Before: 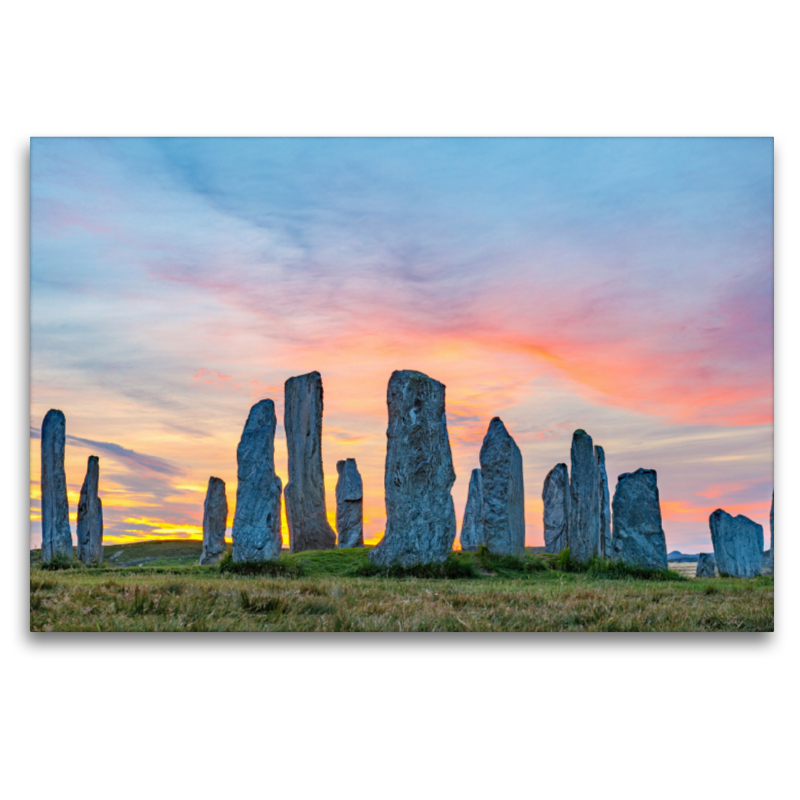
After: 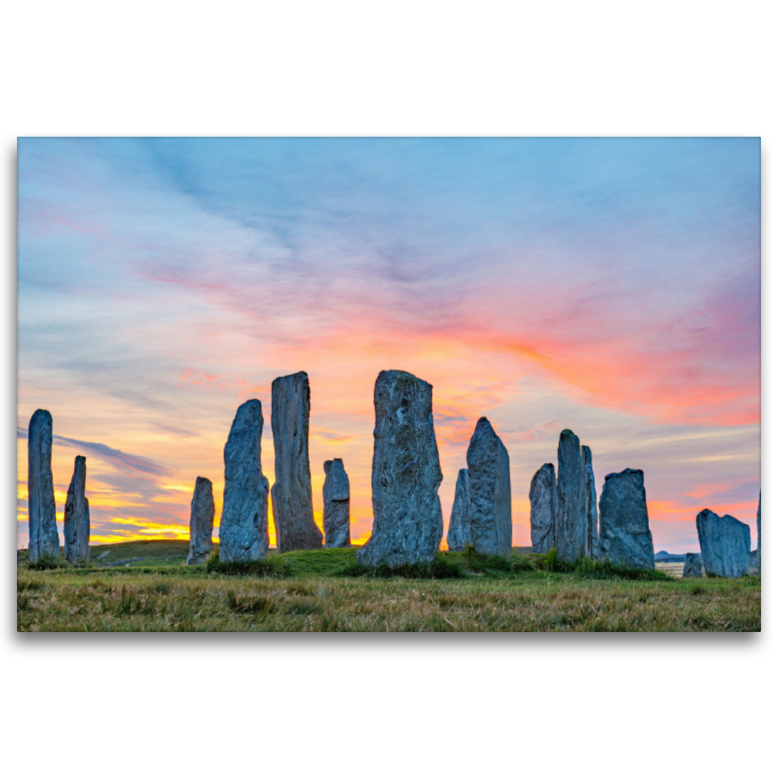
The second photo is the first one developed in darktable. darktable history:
crop: left 1.716%, right 0.266%, bottom 1.896%
